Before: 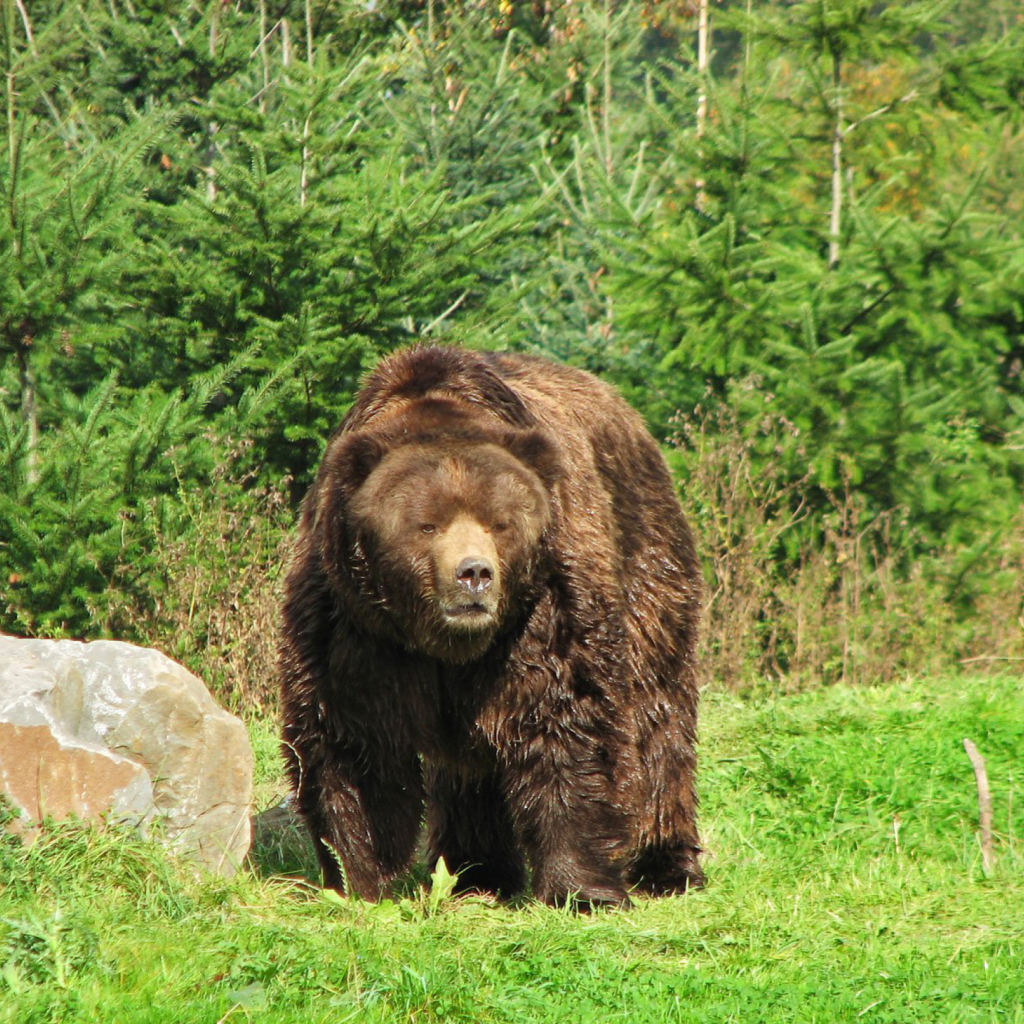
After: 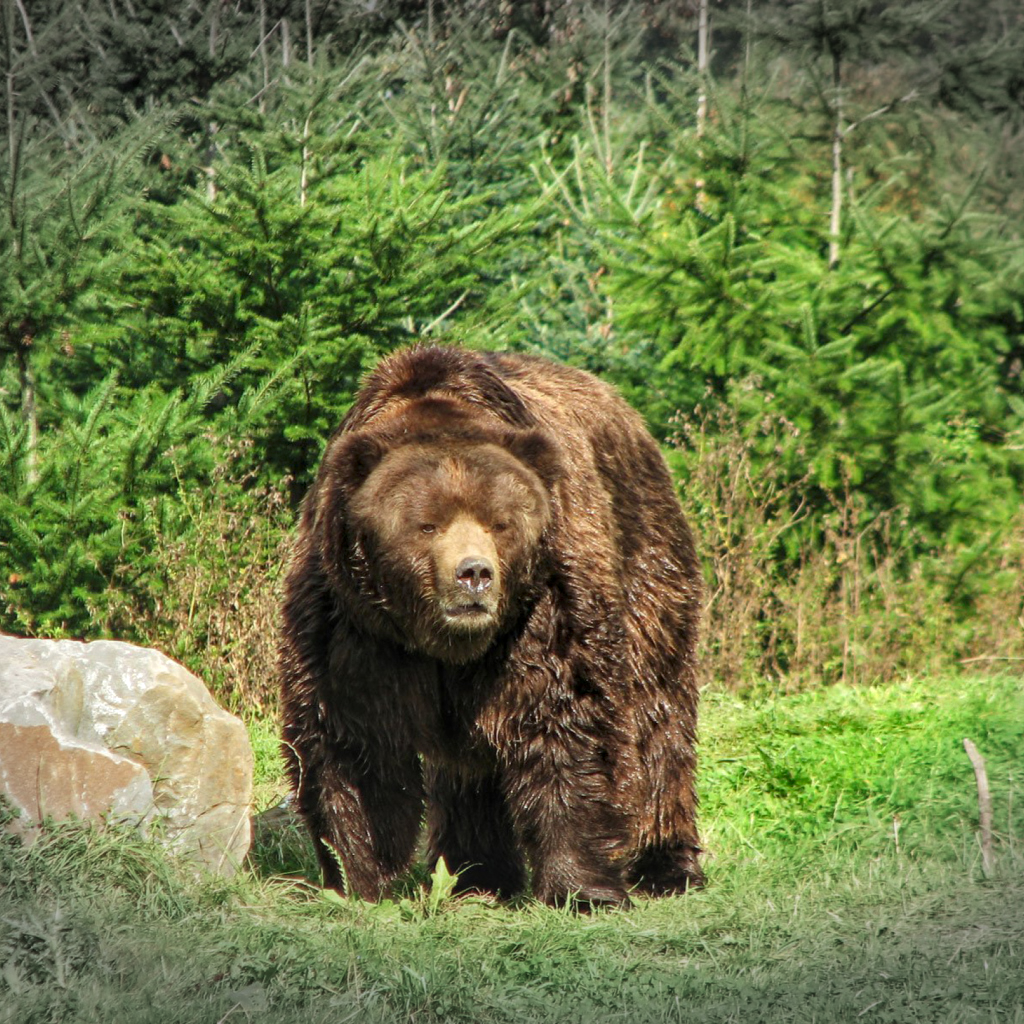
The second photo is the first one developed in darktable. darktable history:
local contrast: on, module defaults
vignetting: fall-off start 100.26%, brightness -0.617, saturation -0.682, width/height ratio 1.325
